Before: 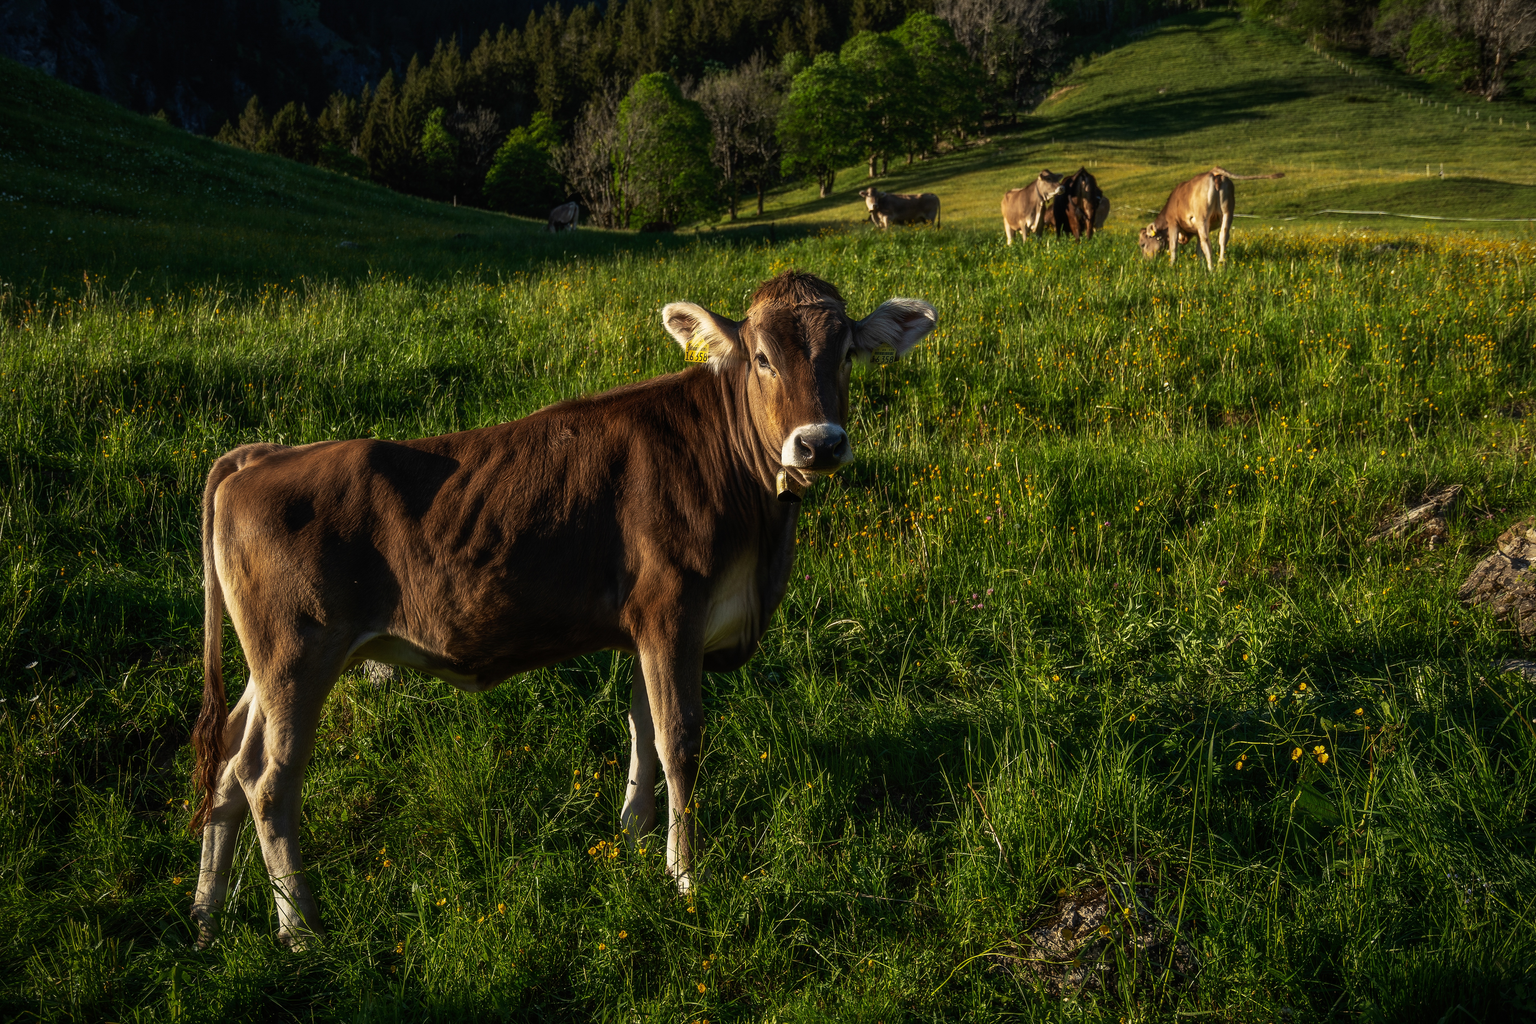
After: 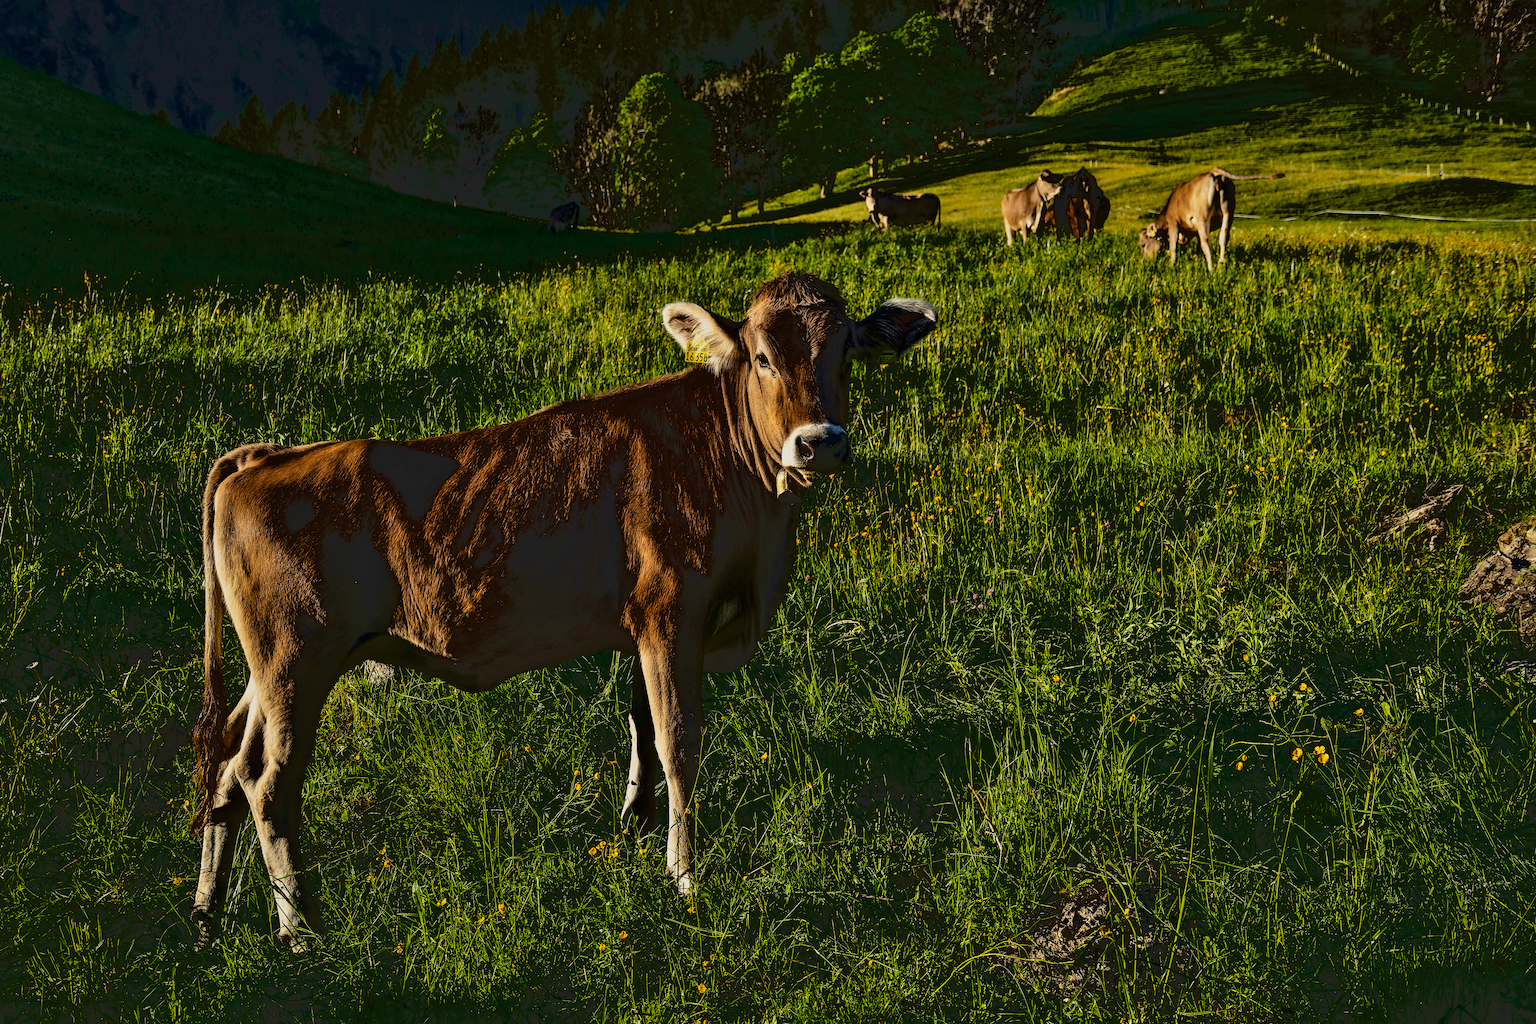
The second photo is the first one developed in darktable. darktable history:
exposure: black level correction 0.029, exposure -0.073 EV, compensate highlight preservation false
shadows and highlights: radius 118.69, shadows 42.21, highlights -61.56, soften with gaussian
filmic rgb: black relative exposure -7.75 EV, white relative exposure 4.4 EV, threshold 3 EV, hardness 3.76, latitude 50%, contrast 1.1, color science v5 (2021), contrast in shadows safe, contrast in highlights safe, enable highlight reconstruction true
